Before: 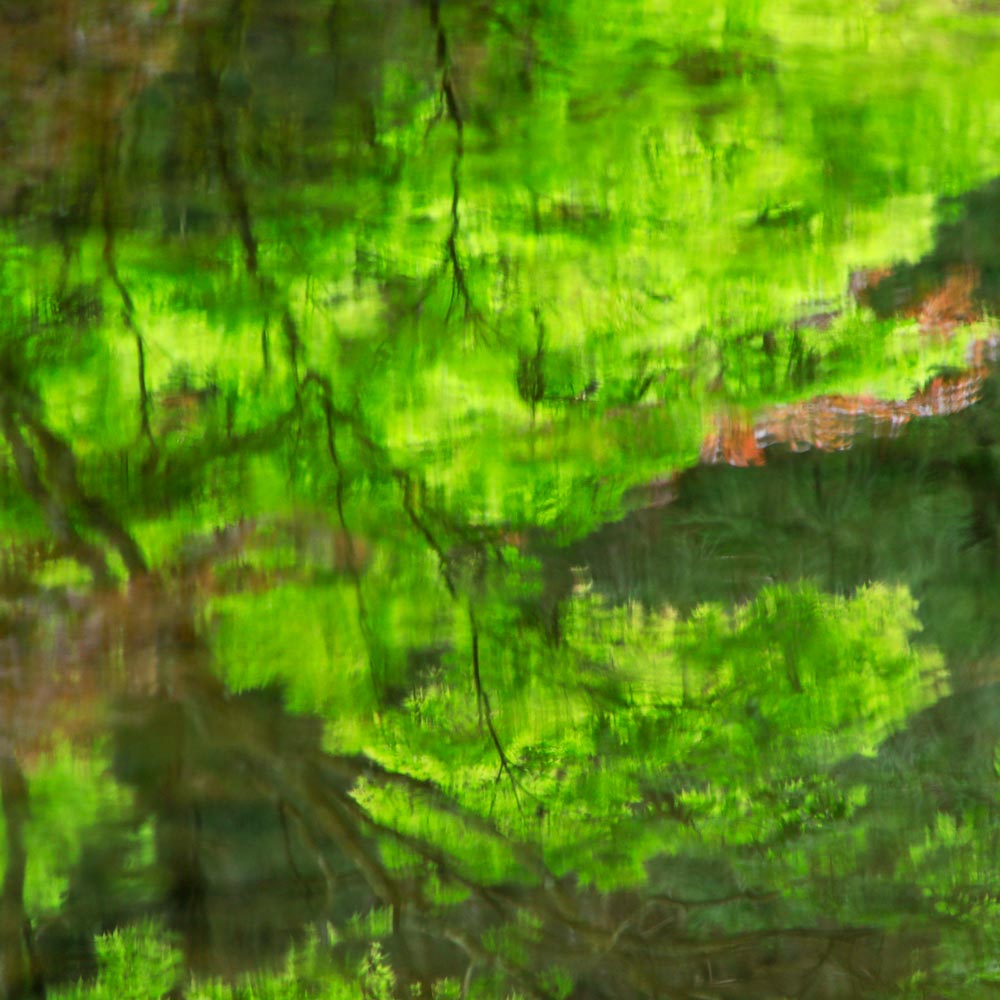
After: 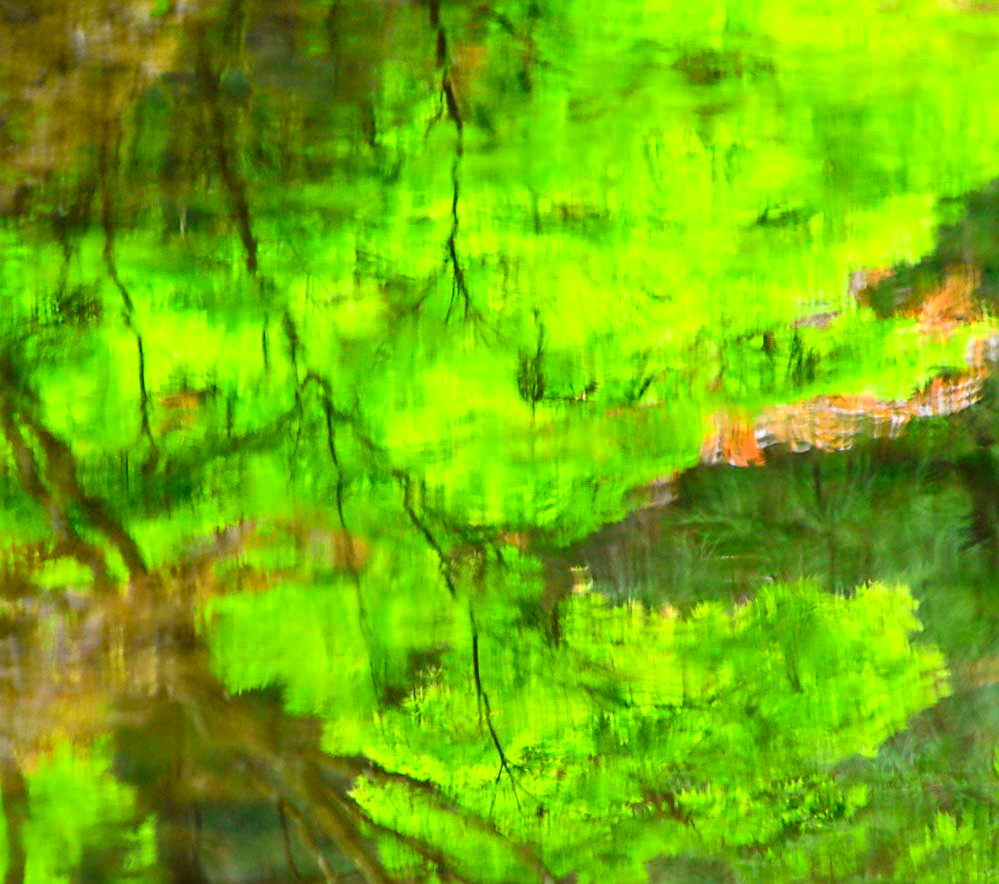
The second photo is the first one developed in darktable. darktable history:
tone curve: curves: ch0 [(0, 0) (0.071, 0.06) (0.253, 0.242) (0.437, 0.498) (0.55, 0.644) (0.657, 0.749) (0.823, 0.876) (1, 0.99)]; ch1 [(0, 0) (0.346, 0.307) (0.408, 0.369) (0.453, 0.457) (0.476, 0.489) (0.502, 0.493) (0.521, 0.515) (0.537, 0.531) (0.612, 0.641) (0.676, 0.728) (1, 1)]; ch2 [(0, 0) (0.346, 0.34) (0.434, 0.46) (0.485, 0.494) (0.5, 0.494) (0.511, 0.504) (0.537, 0.551) (0.579, 0.599) (0.625, 0.686) (1, 1)], color space Lab, independent channels, preserve colors none
crop and rotate: top 0%, bottom 11.507%
sharpen: on, module defaults
exposure: black level correction -0.002, exposure 0.542 EV, compensate exposure bias true, compensate highlight preservation false
